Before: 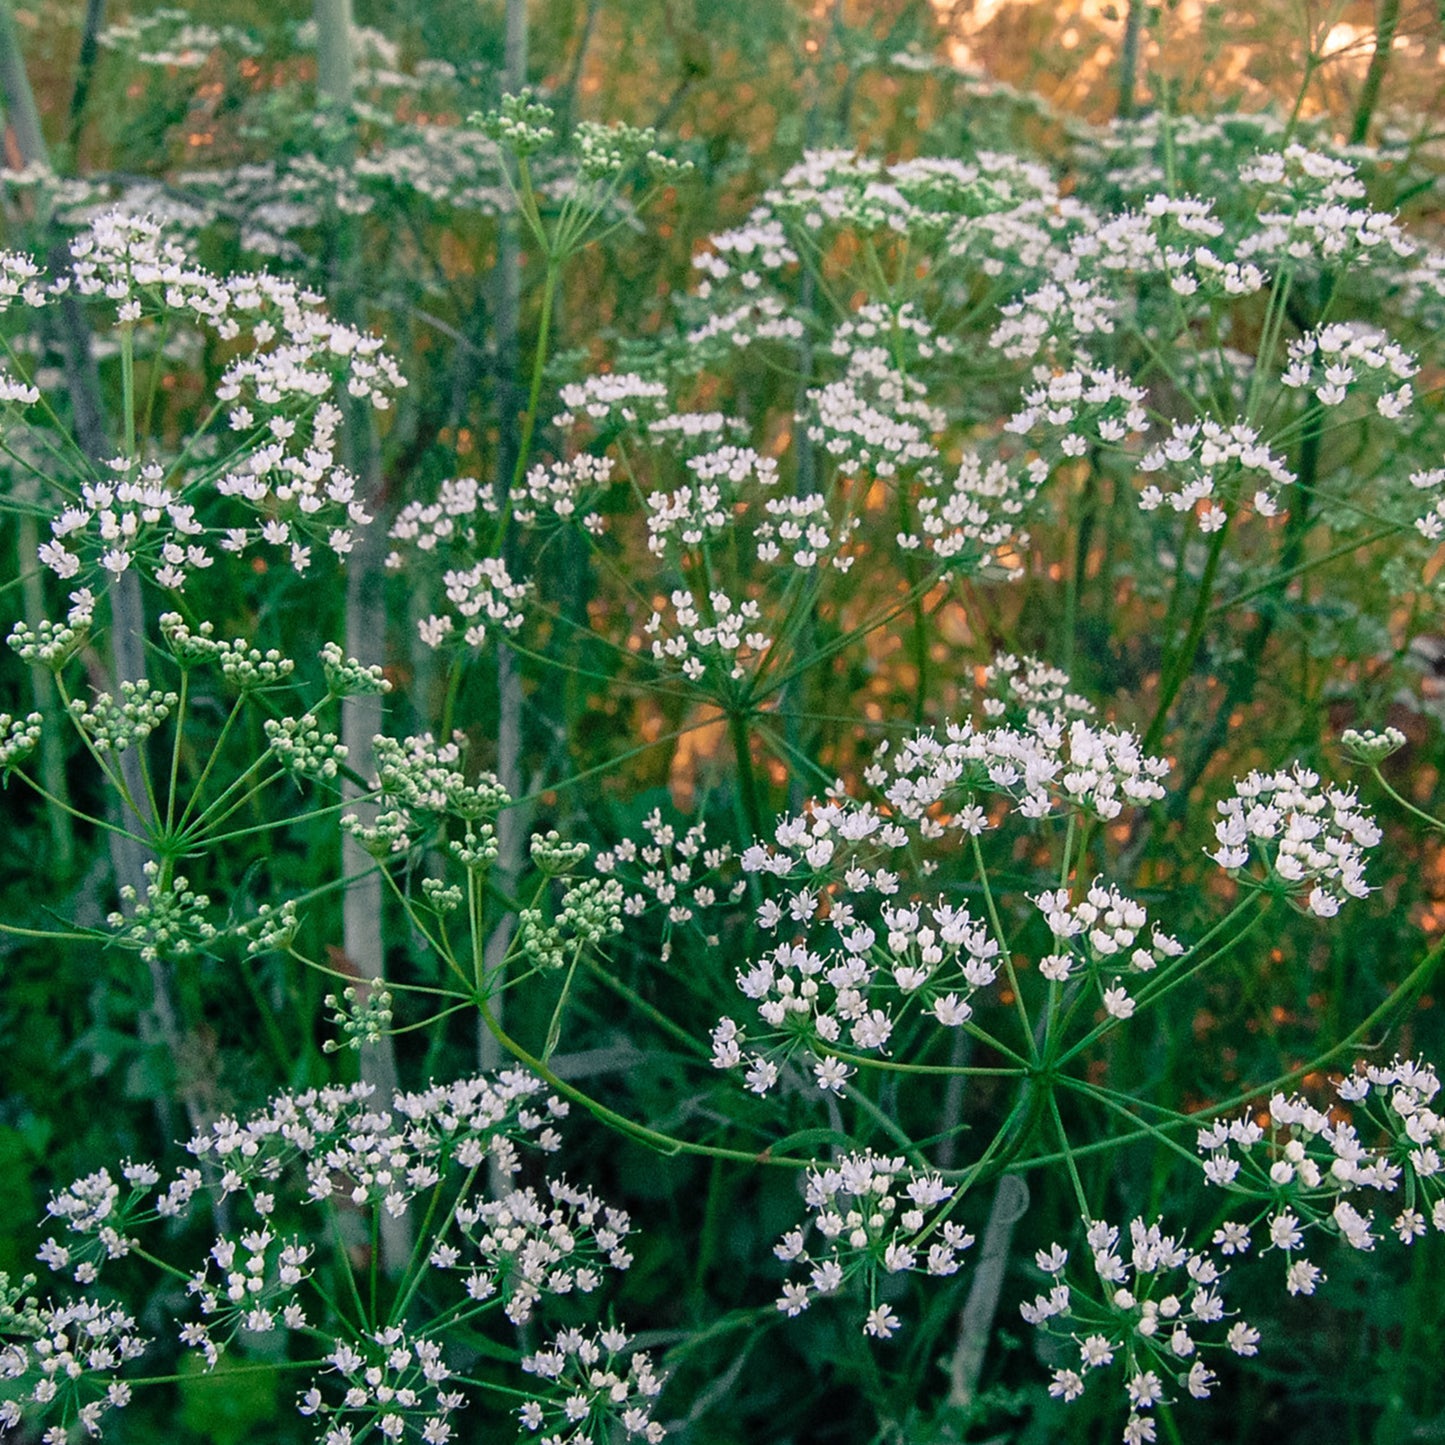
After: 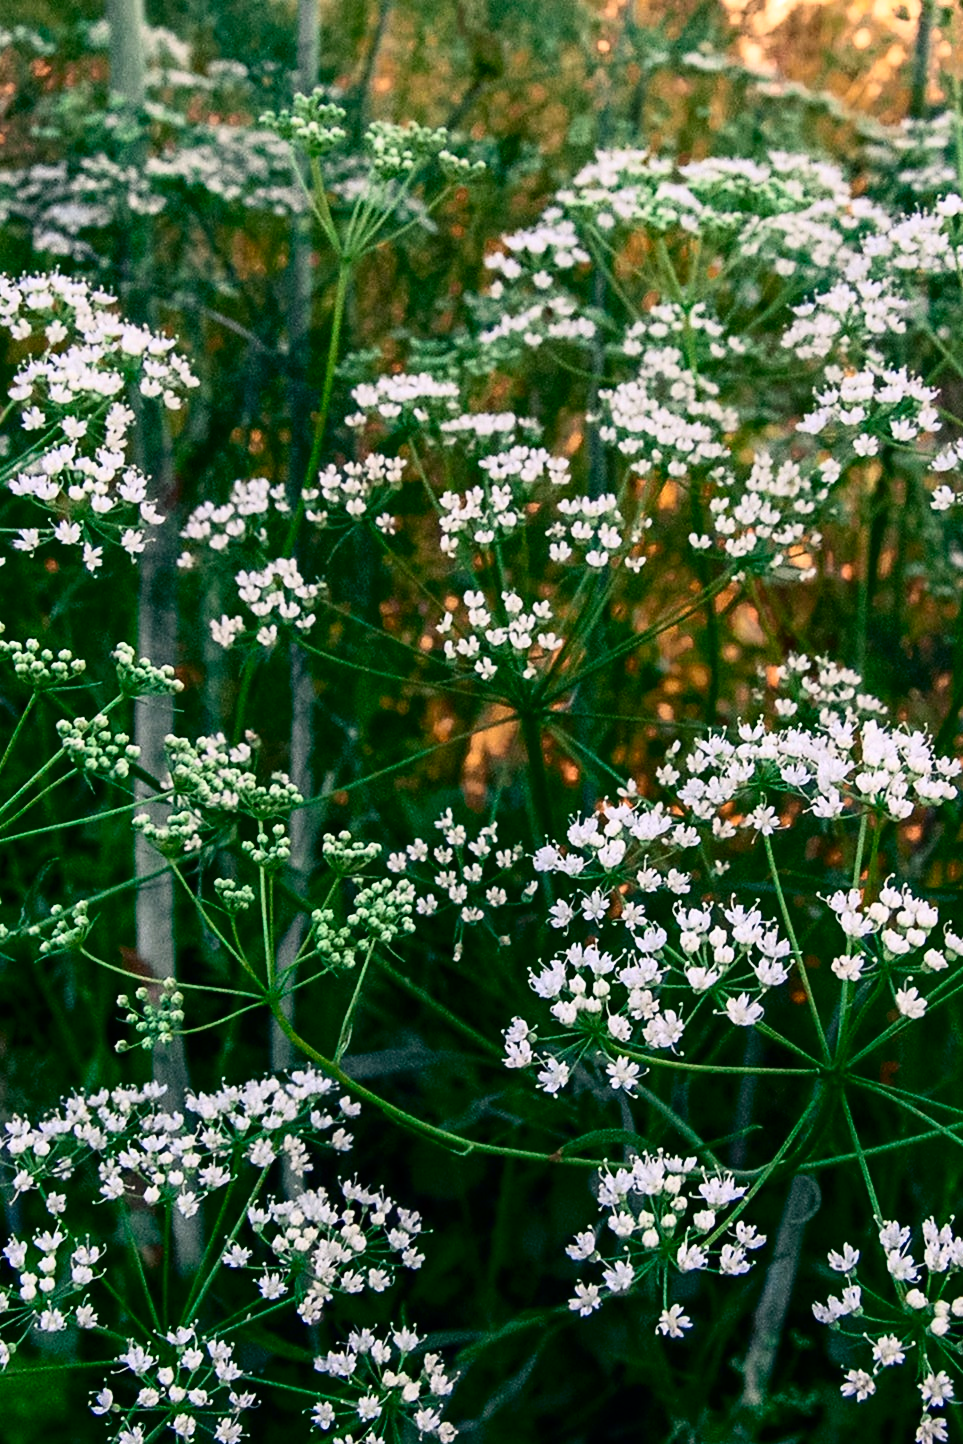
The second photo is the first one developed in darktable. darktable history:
crop and rotate: left 14.436%, right 18.898%
contrast brightness saturation: contrast 0.32, brightness -0.08, saturation 0.17
